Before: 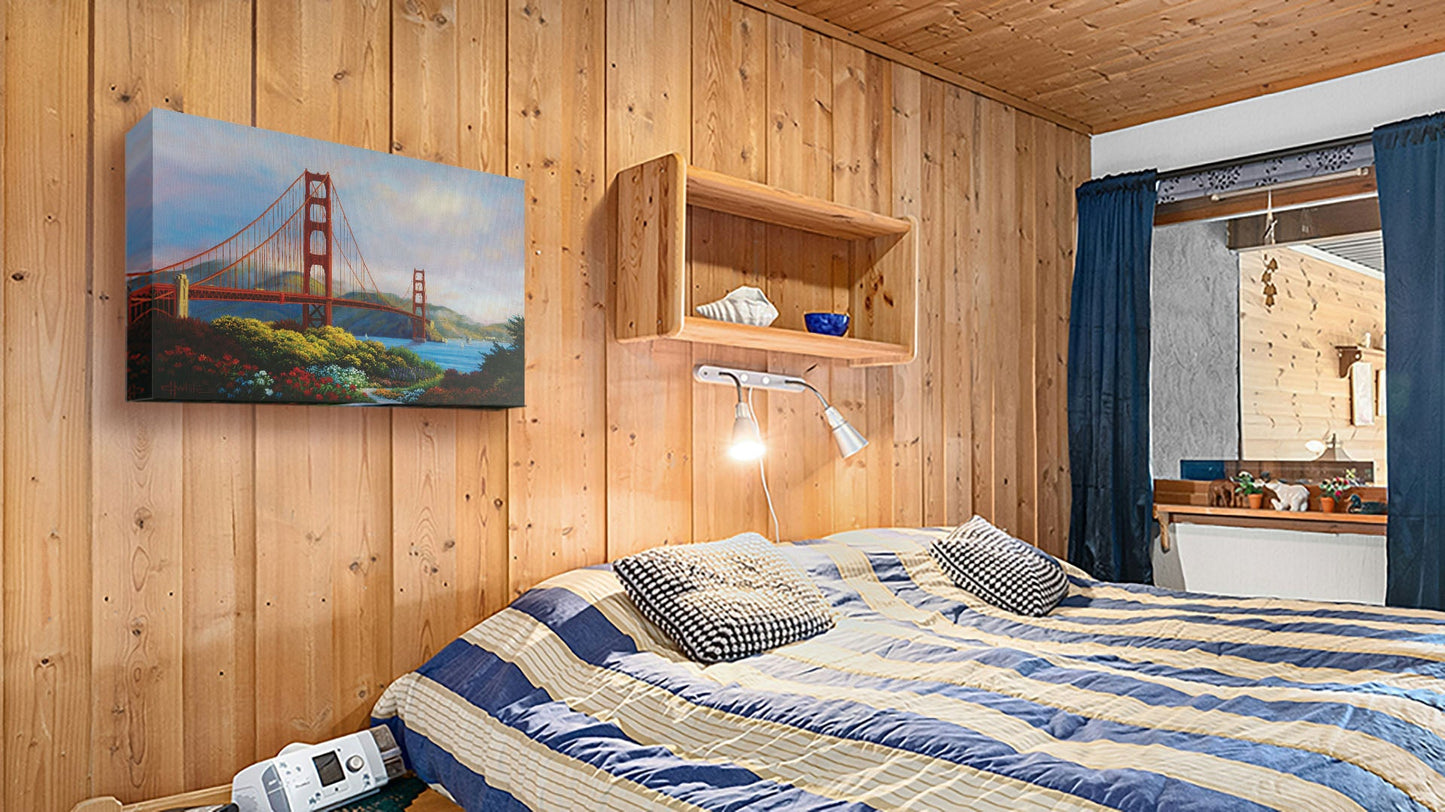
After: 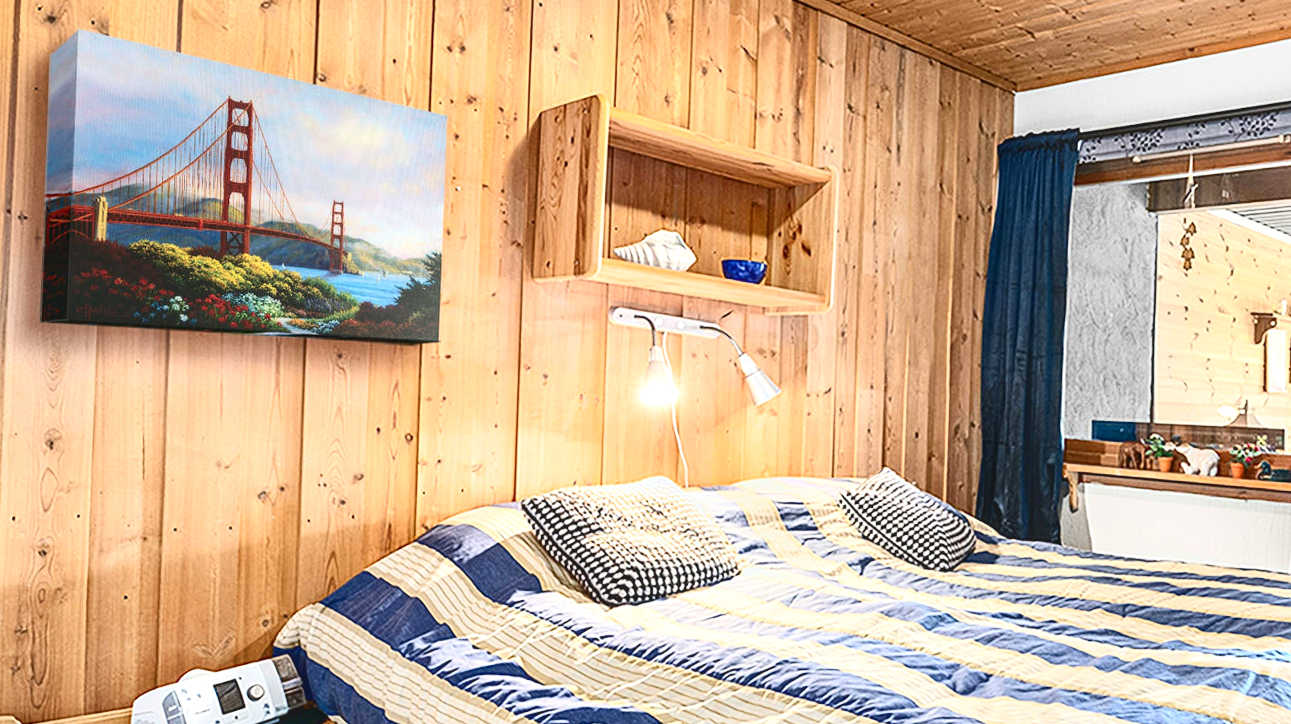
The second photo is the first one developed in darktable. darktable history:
crop and rotate: angle -2.16°, left 3.09%, top 4.219%, right 1.623%, bottom 0.569%
contrast brightness saturation: contrast 0.271
local contrast: detail 109%
exposure: black level correction 0, exposure 0.5 EV, compensate exposure bias true, compensate highlight preservation false
